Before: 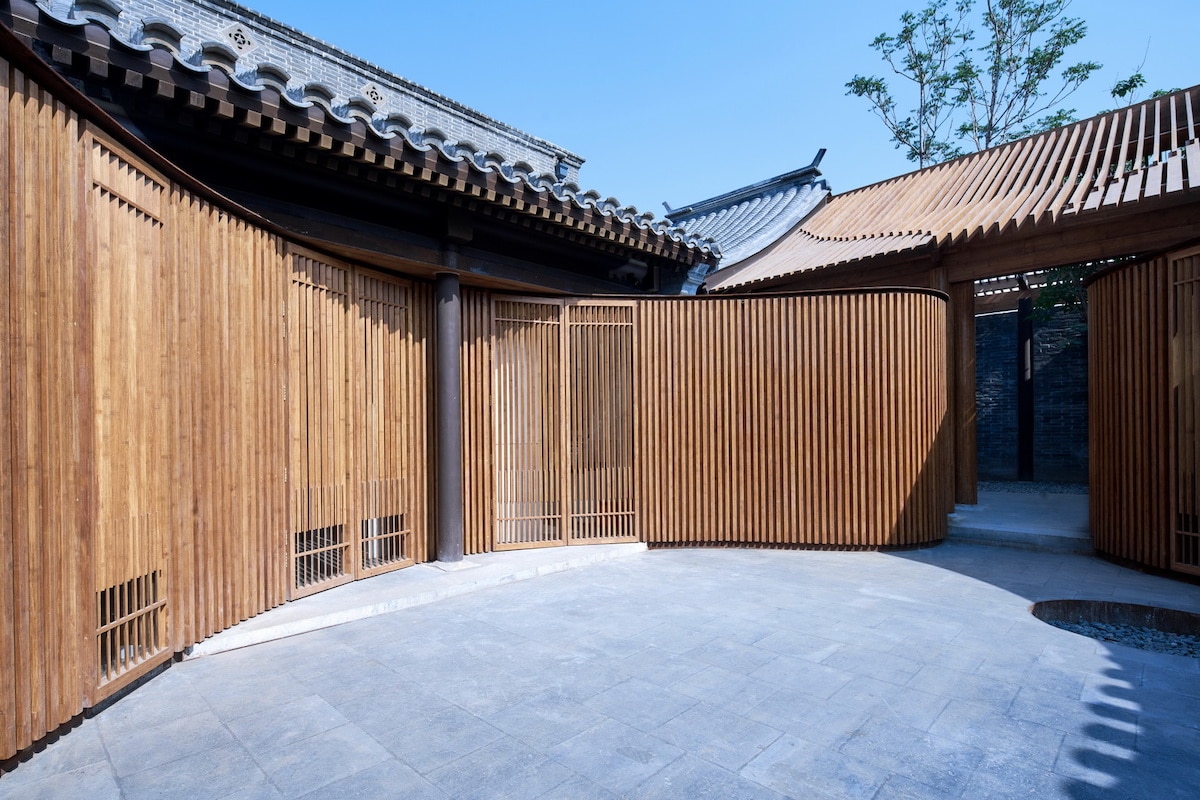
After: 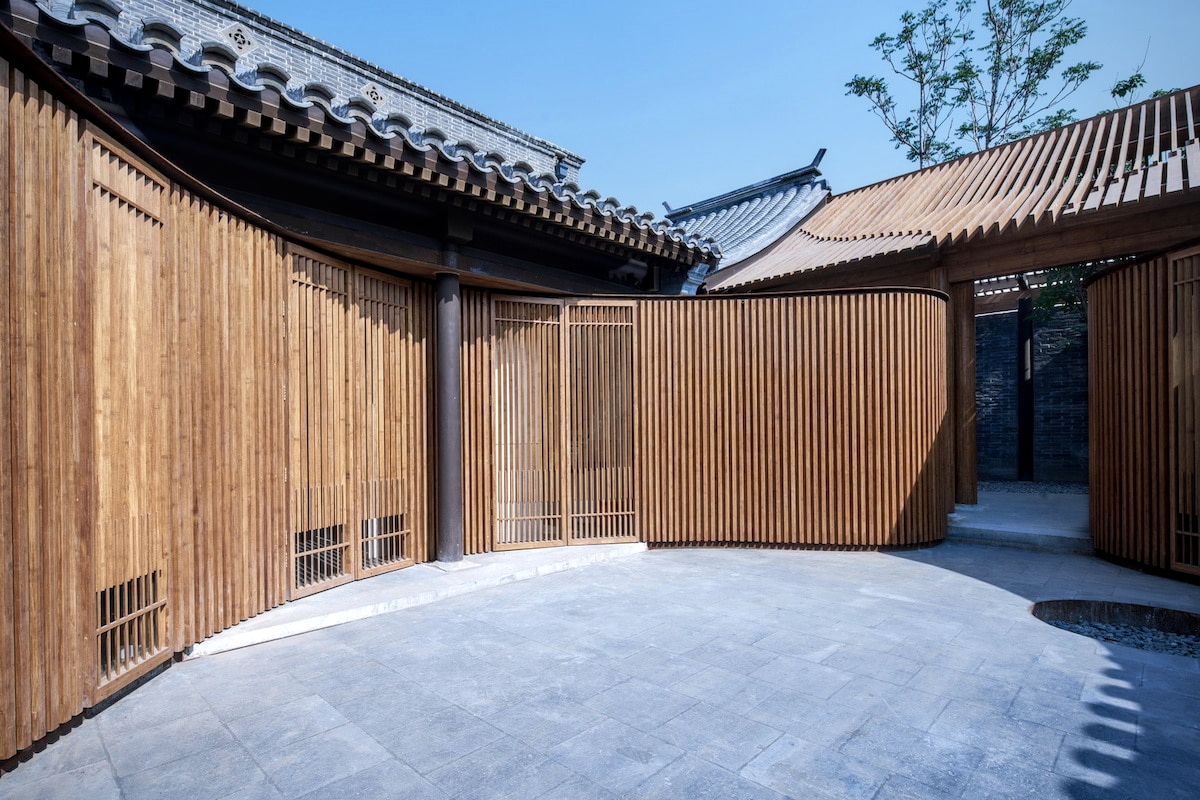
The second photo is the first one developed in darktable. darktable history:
vignetting: brightness -0.306, saturation -0.046, unbound false
contrast brightness saturation: saturation -0.059
local contrast: on, module defaults
